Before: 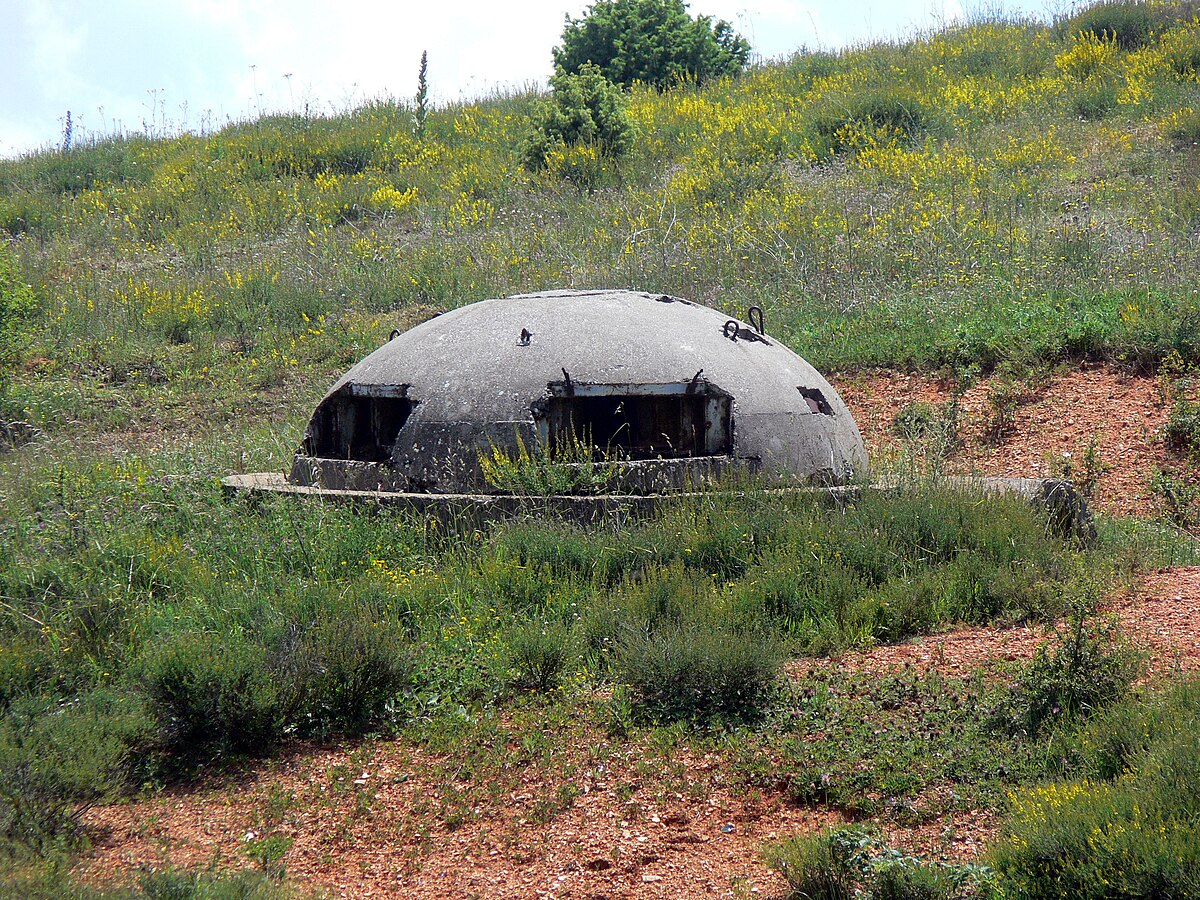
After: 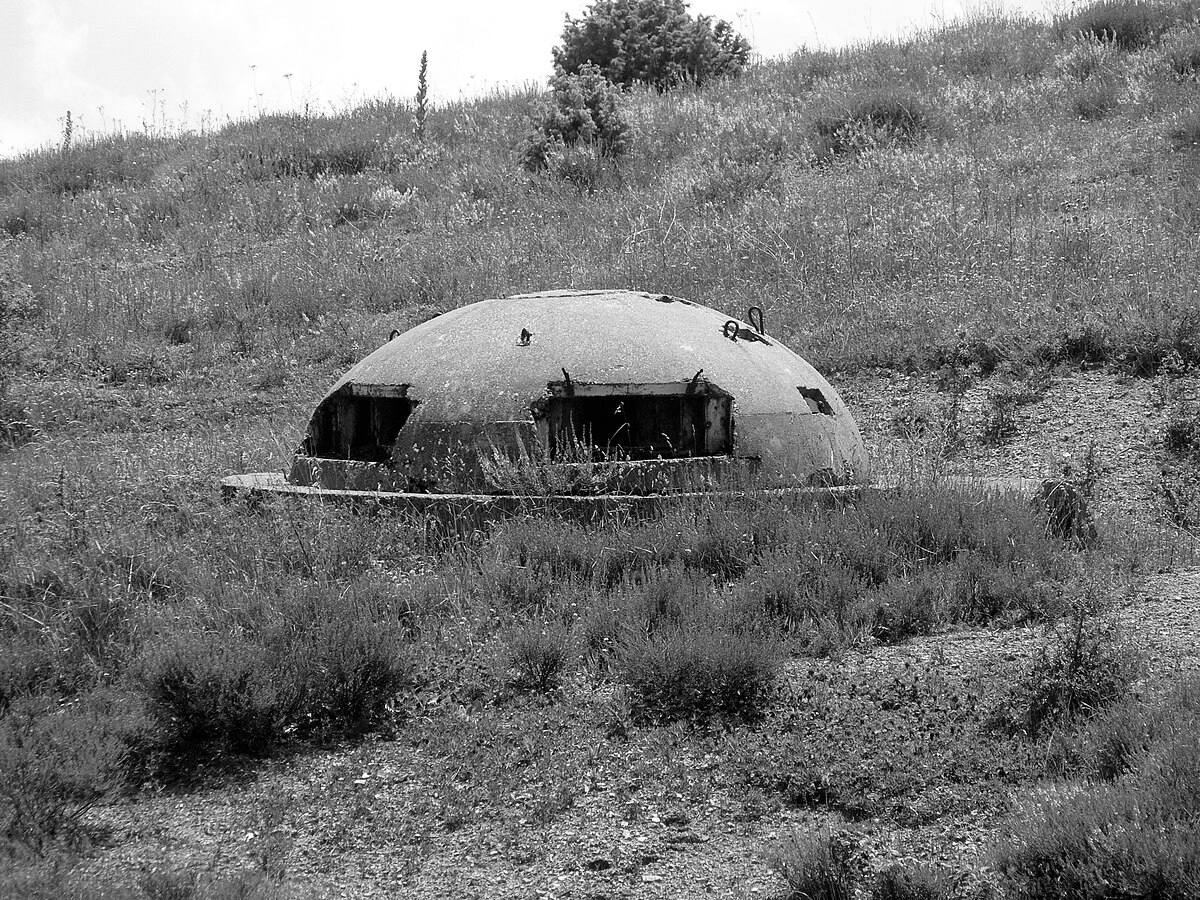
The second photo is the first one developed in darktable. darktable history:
white balance: red 1, blue 1
monochrome: on, module defaults
